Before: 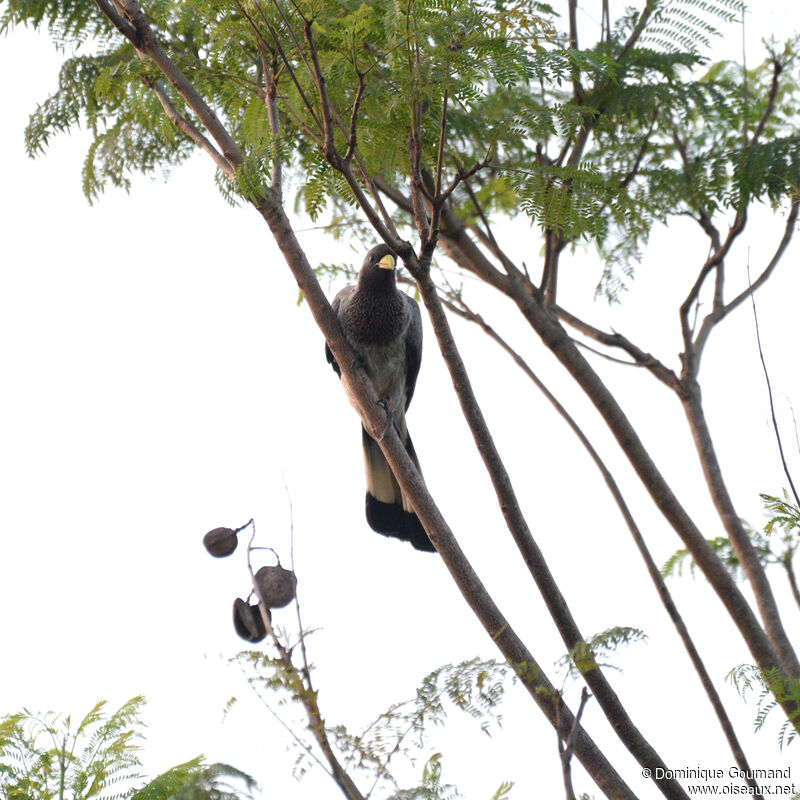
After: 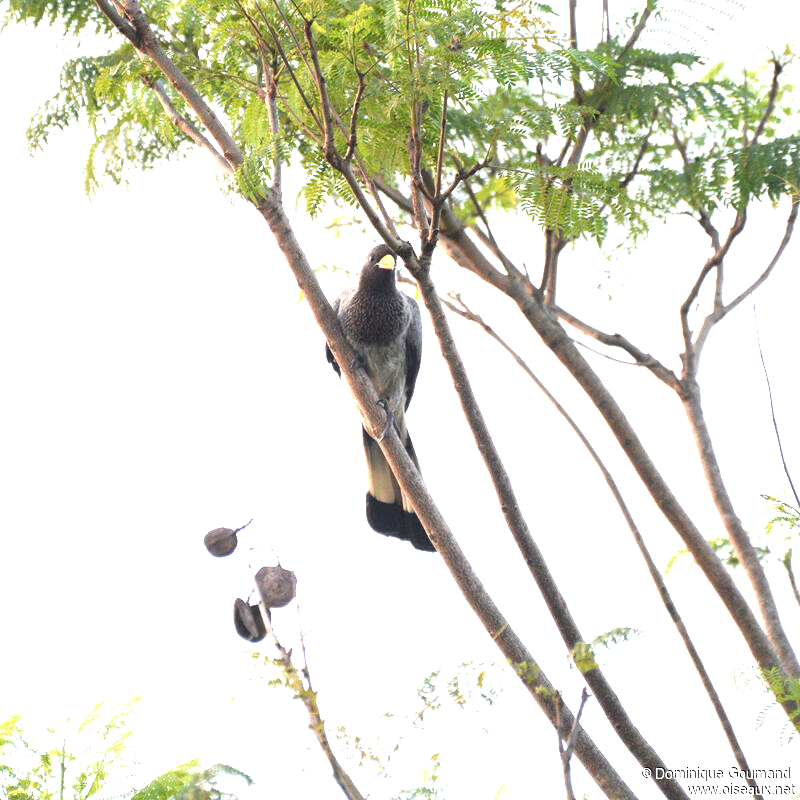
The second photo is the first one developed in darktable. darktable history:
exposure: black level correction 0, exposure 1.475 EV, compensate highlight preservation false
